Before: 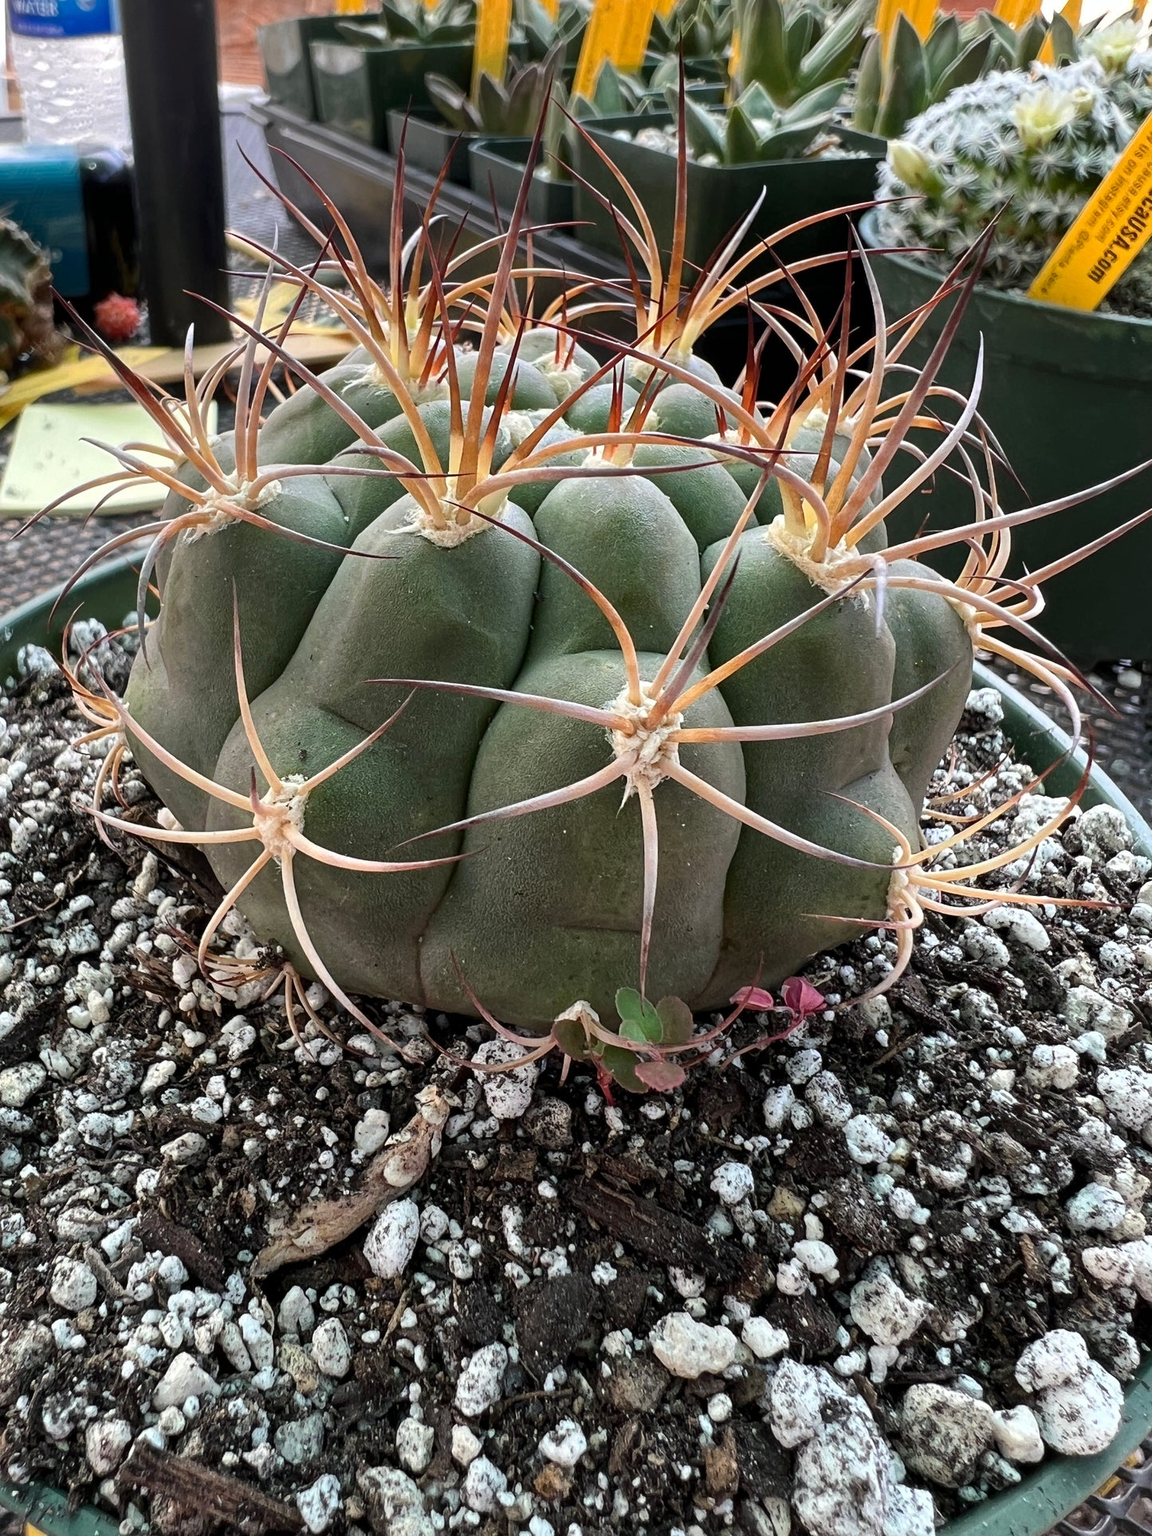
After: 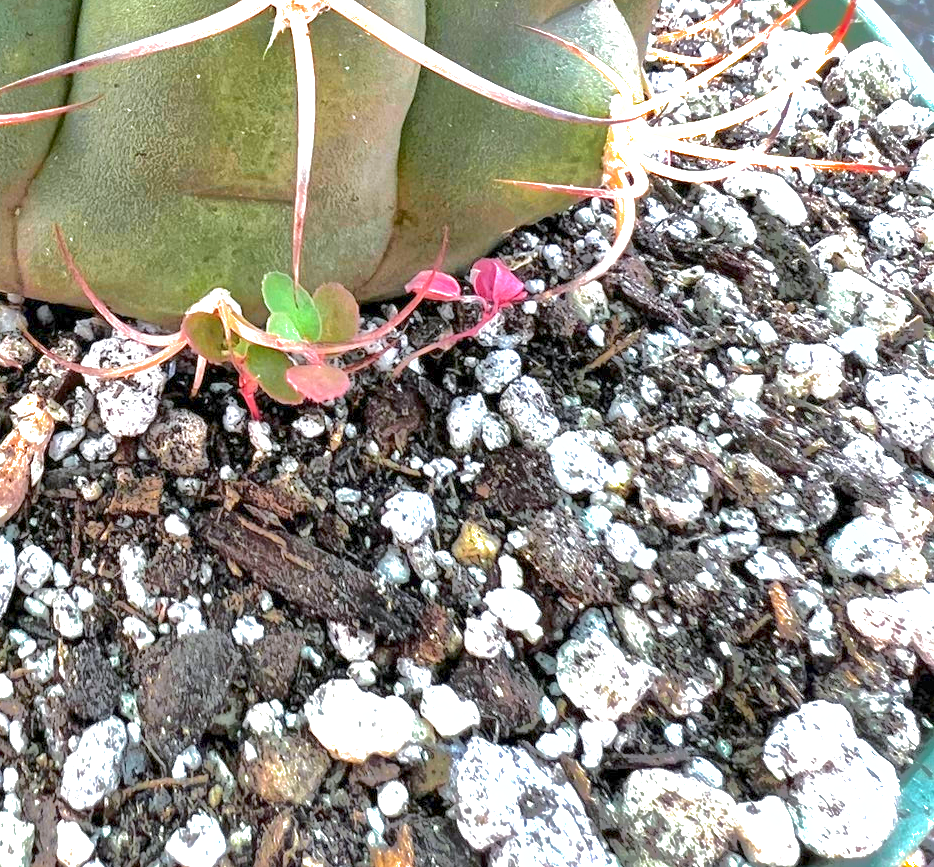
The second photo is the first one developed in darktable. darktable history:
exposure: black level correction 0, exposure 0.894 EV, compensate exposure bias true, compensate highlight preservation false
shadows and highlights: shadows -18.17, highlights -73.22
color zones: curves: ch0 [(0.224, 0.526) (0.75, 0.5)]; ch1 [(0.055, 0.526) (0.224, 0.761) (0.377, 0.526) (0.75, 0.5)]
local contrast: highlights 106%, shadows 101%, detail 120%, midtone range 0.2
tone equalizer: -8 EV 1.99 EV, -7 EV 1.96 EV, -6 EV 1.99 EV, -5 EV 1.97 EV, -4 EV 2 EV, -3 EV 1.48 EV, -2 EV 0.999 EV, -1 EV 0.522 EV, edges refinement/feathering 500, mask exposure compensation -1.57 EV, preserve details no
crop and rotate: left 35.347%, top 50.218%, bottom 4.772%
color correction: highlights a* -0.085, highlights b* -5.22, shadows a* -0.141, shadows b* -0.112
